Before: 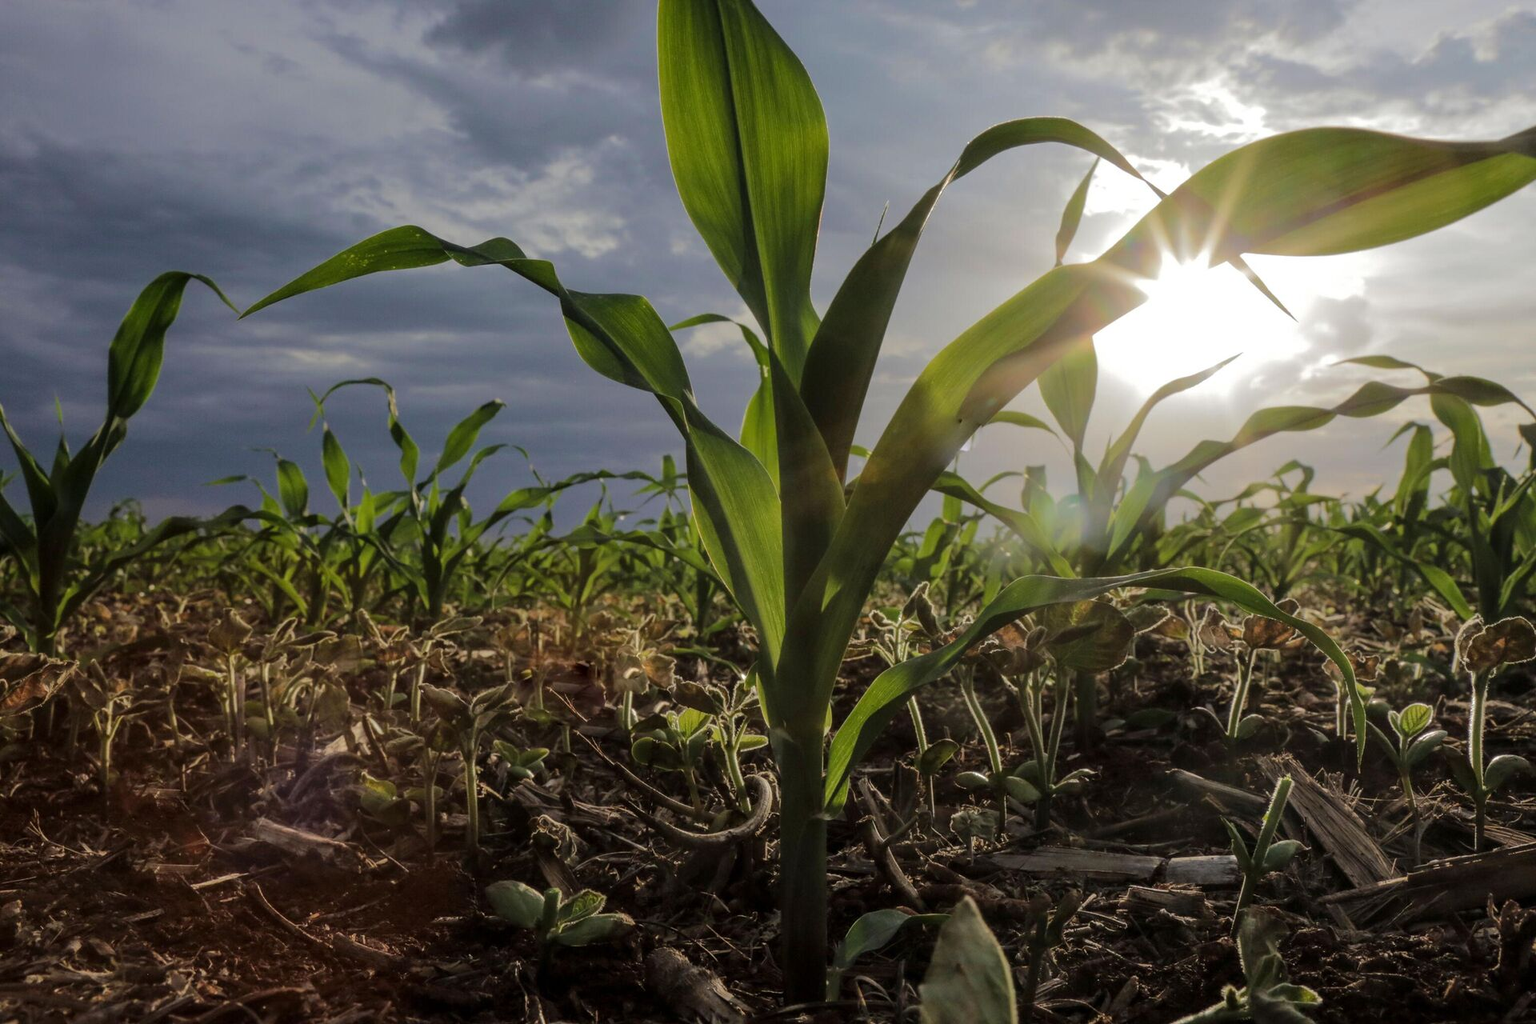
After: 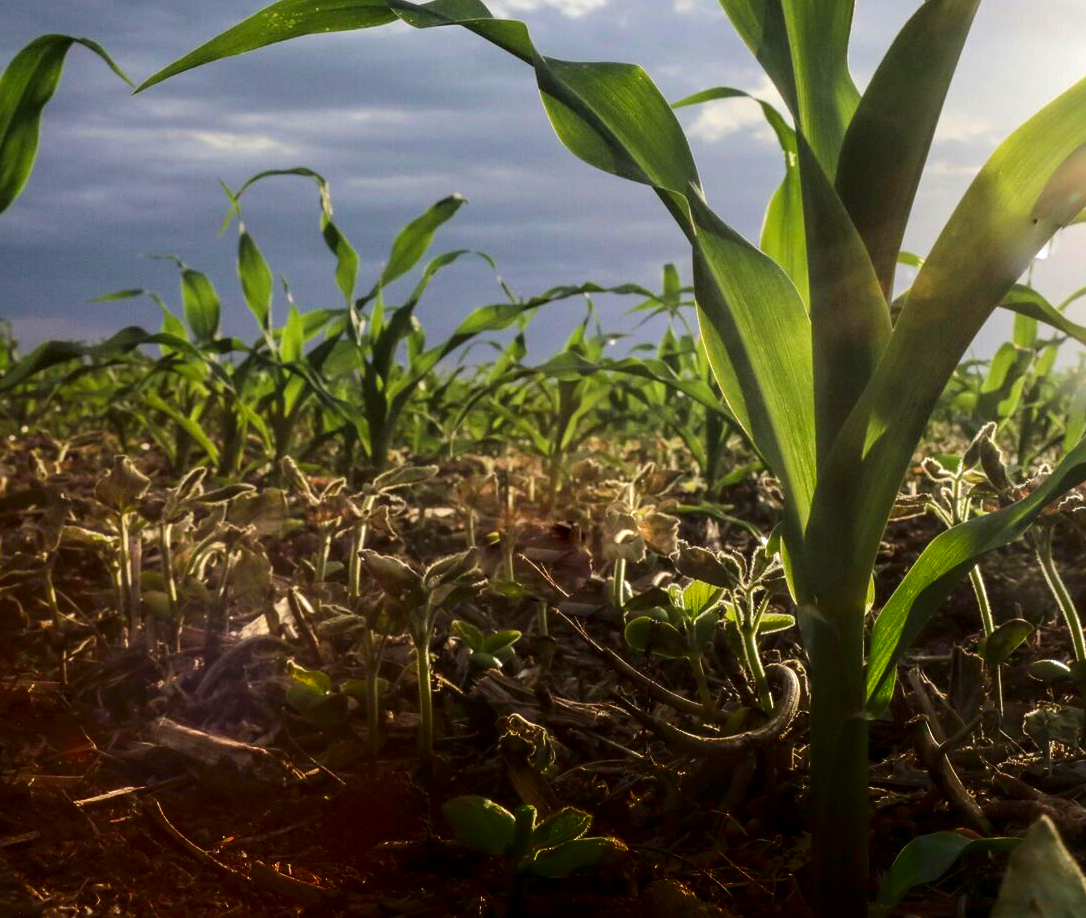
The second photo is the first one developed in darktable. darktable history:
shadows and highlights: shadows -70.97, highlights 34.21, soften with gaussian
crop: left 8.64%, top 23.847%, right 34.781%, bottom 4.407%
exposure: black level correction 0.001, exposure 0.957 EV, compensate highlight preservation false
